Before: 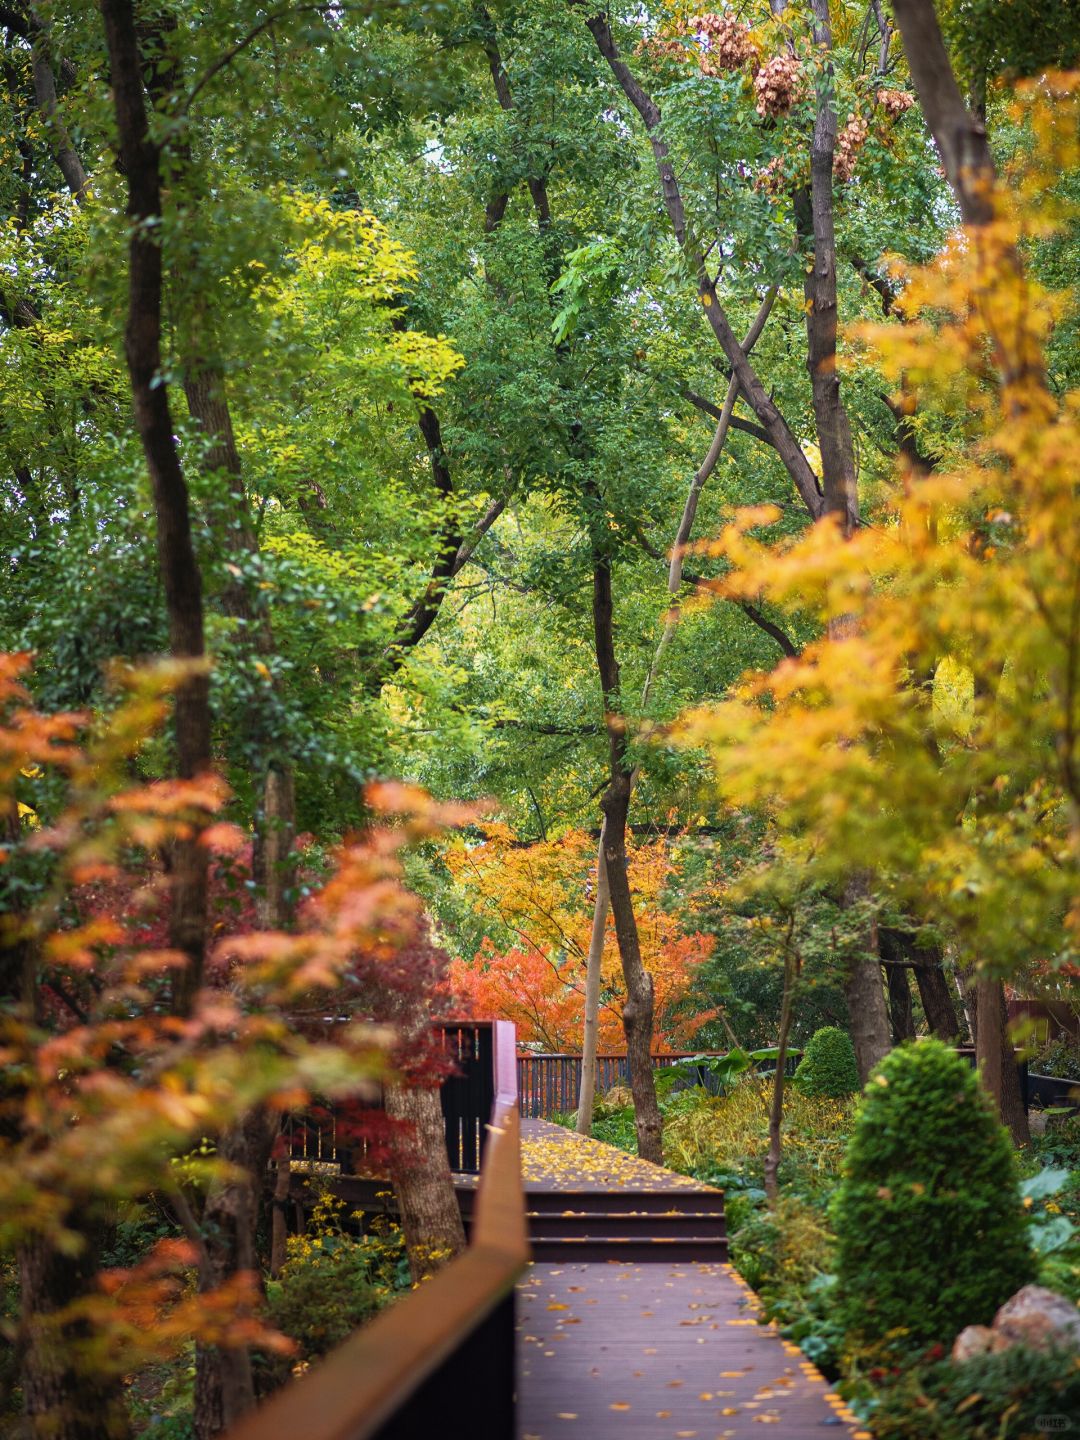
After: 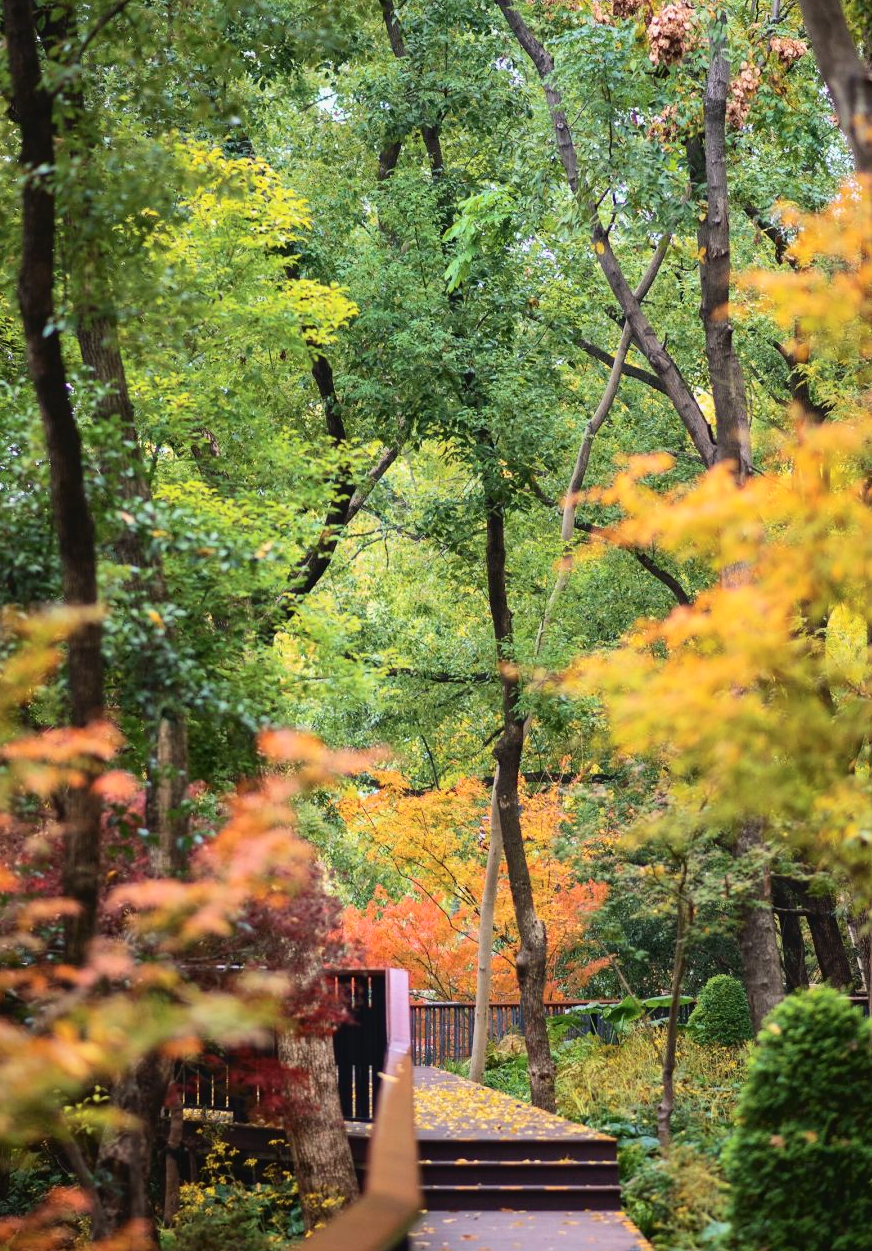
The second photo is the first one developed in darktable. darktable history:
crop: left 9.953%, top 3.648%, right 9.301%, bottom 9.419%
tone curve: curves: ch0 [(0, 0) (0.003, 0.035) (0.011, 0.035) (0.025, 0.035) (0.044, 0.046) (0.069, 0.063) (0.1, 0.084) (0.136, 0.123) (0.177, 0.174) (0.224, 0.232) (0.277, 0.304) (0.335, 0.387) (0.399, 0.476) (0.468, 0.566) (0.543, 0.639) (0.623, 0.714) (0.709, 0.776) (0.801, 0.851) (0.898, 0.921) (1, 1)], color space Lab, independent channels, preserve colors none
